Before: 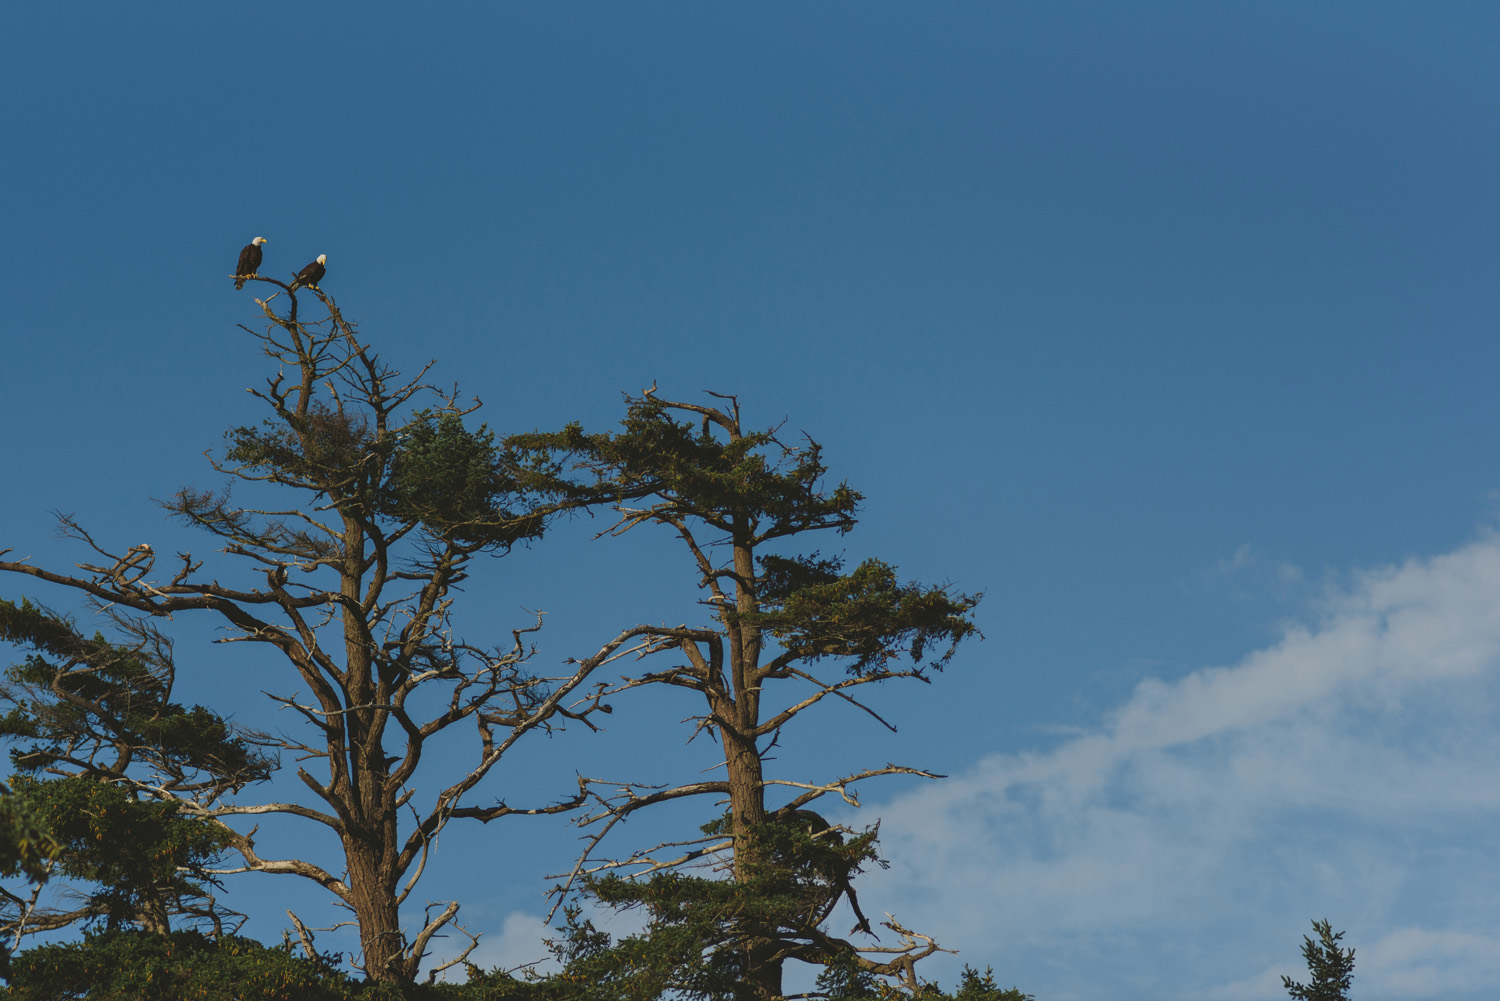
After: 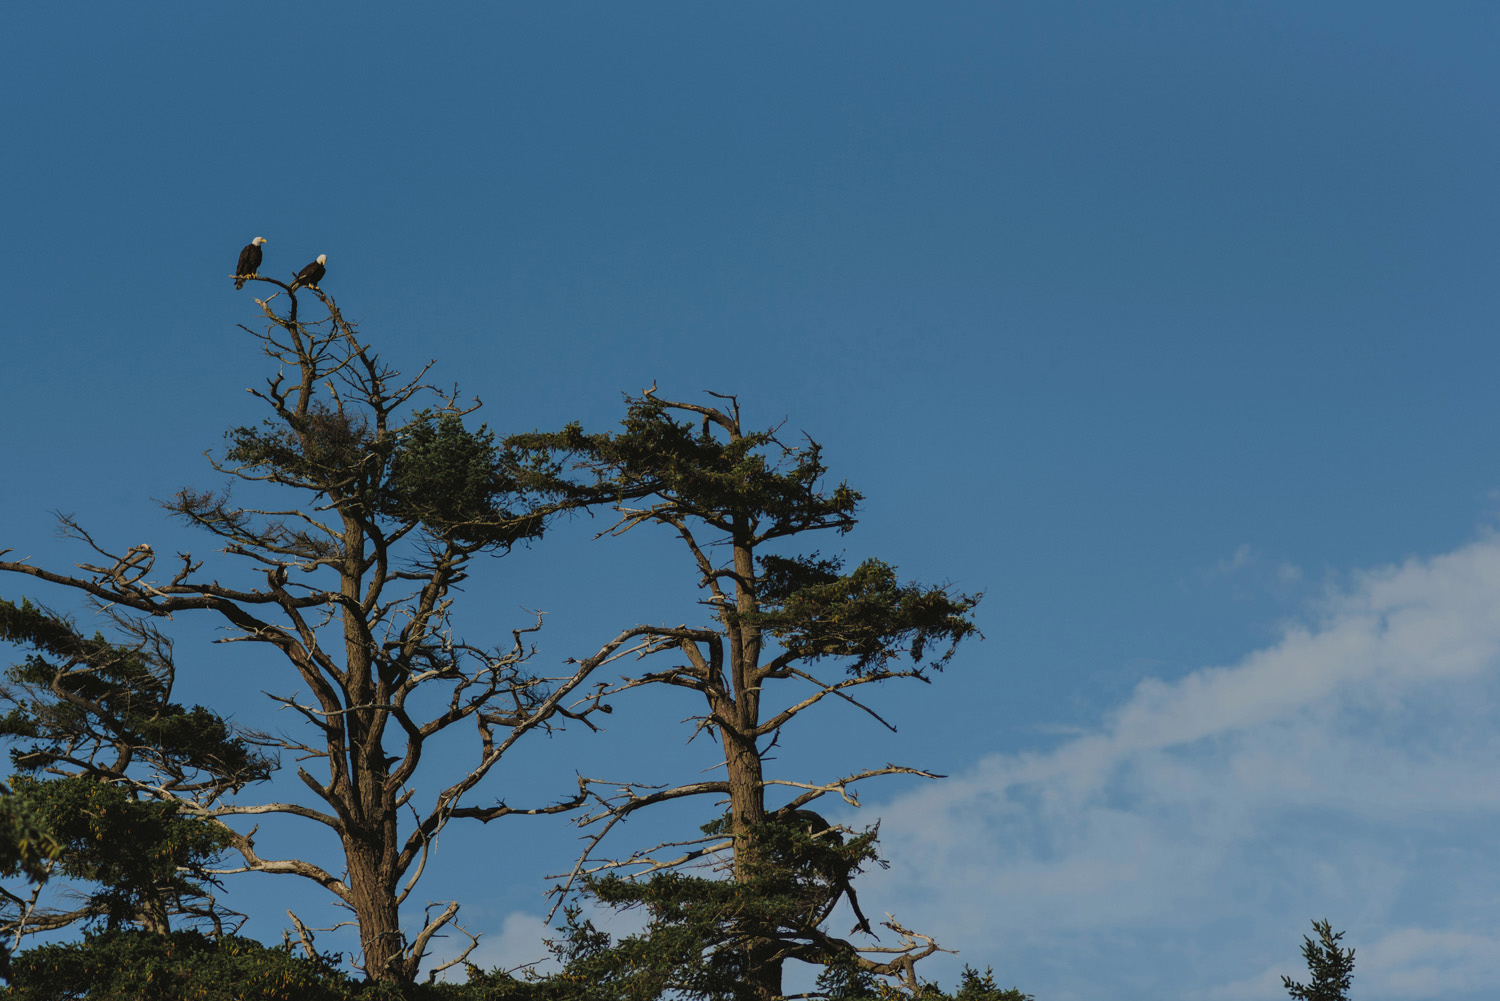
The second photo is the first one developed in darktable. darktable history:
filmic rgb: black relative exposure -7.65 EV, white relative exposure 4.56 EV, hardness 3.61, color science v6 (2022)
bloom: size 3%, threshold 100%, strength 0%
